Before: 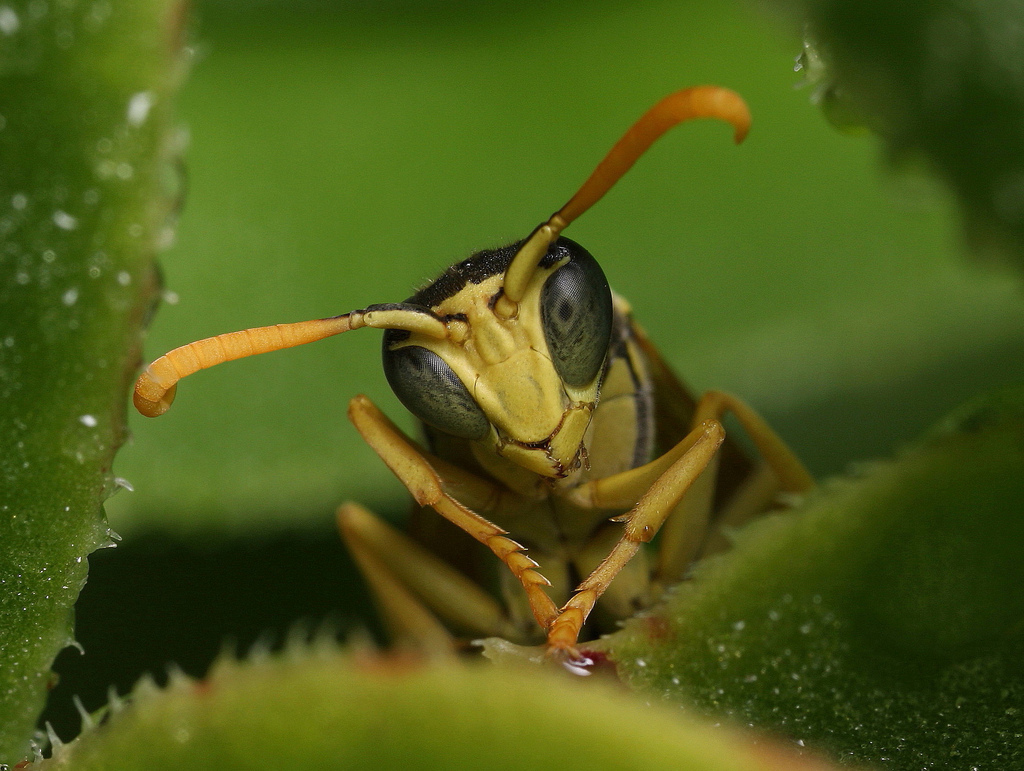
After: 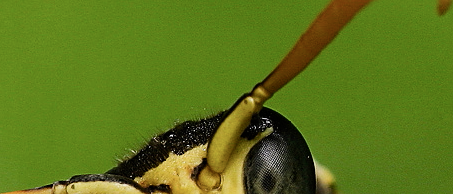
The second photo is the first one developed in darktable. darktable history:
color balance rgb: perceptual saturation grading › global saturation 10.271%, global vibrance 20%
sharpen: on, module defaults
color zones: curves: ch1 [(0, 0.469) (0.001, 0.469) (0.12, 0.446) (0.248, 0.469) (0.5, 0.5) (0.748, 0.5) (0.999, 0.469) (1, 0.469)]
tone equalizer: on, module defaults
filmic rgb: black relative exposure -7.65 EV, white relative exposure 4.56 EV, hardness 3.61
crop: left 29.021%, top 16.808%, right 26.715%, bottom 57.968%
contrast brightness saturation: contrast 0.238, brightness 0.092
